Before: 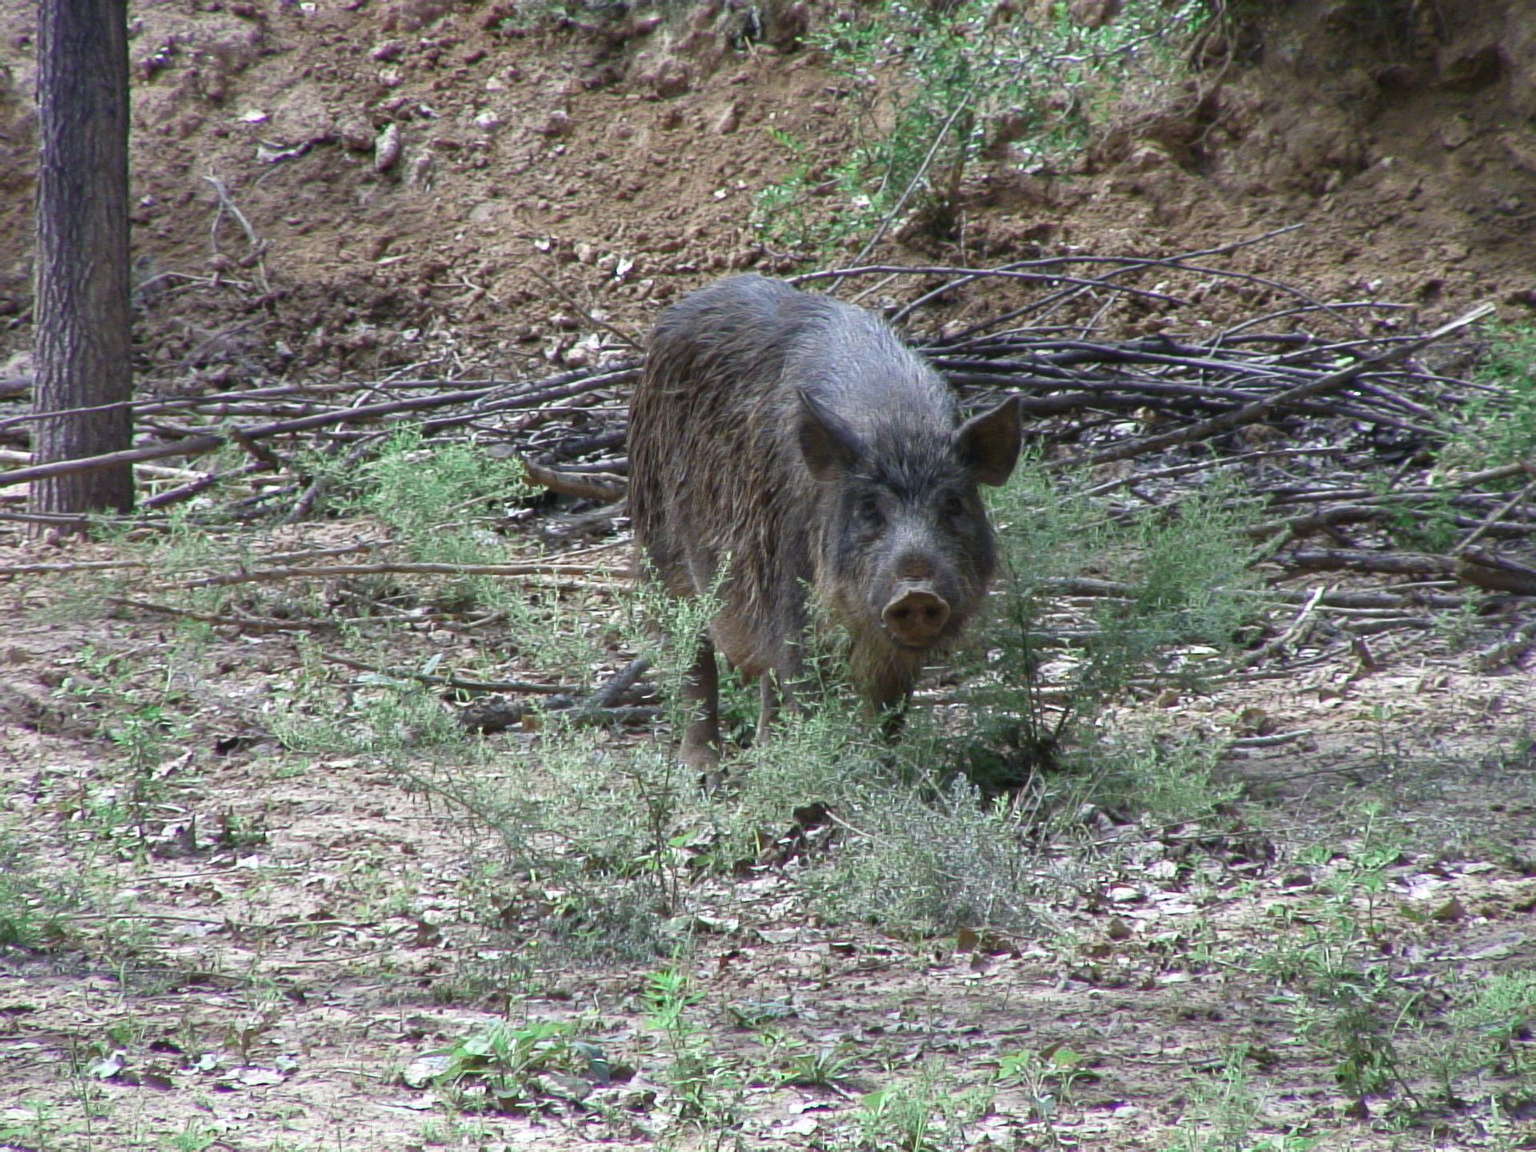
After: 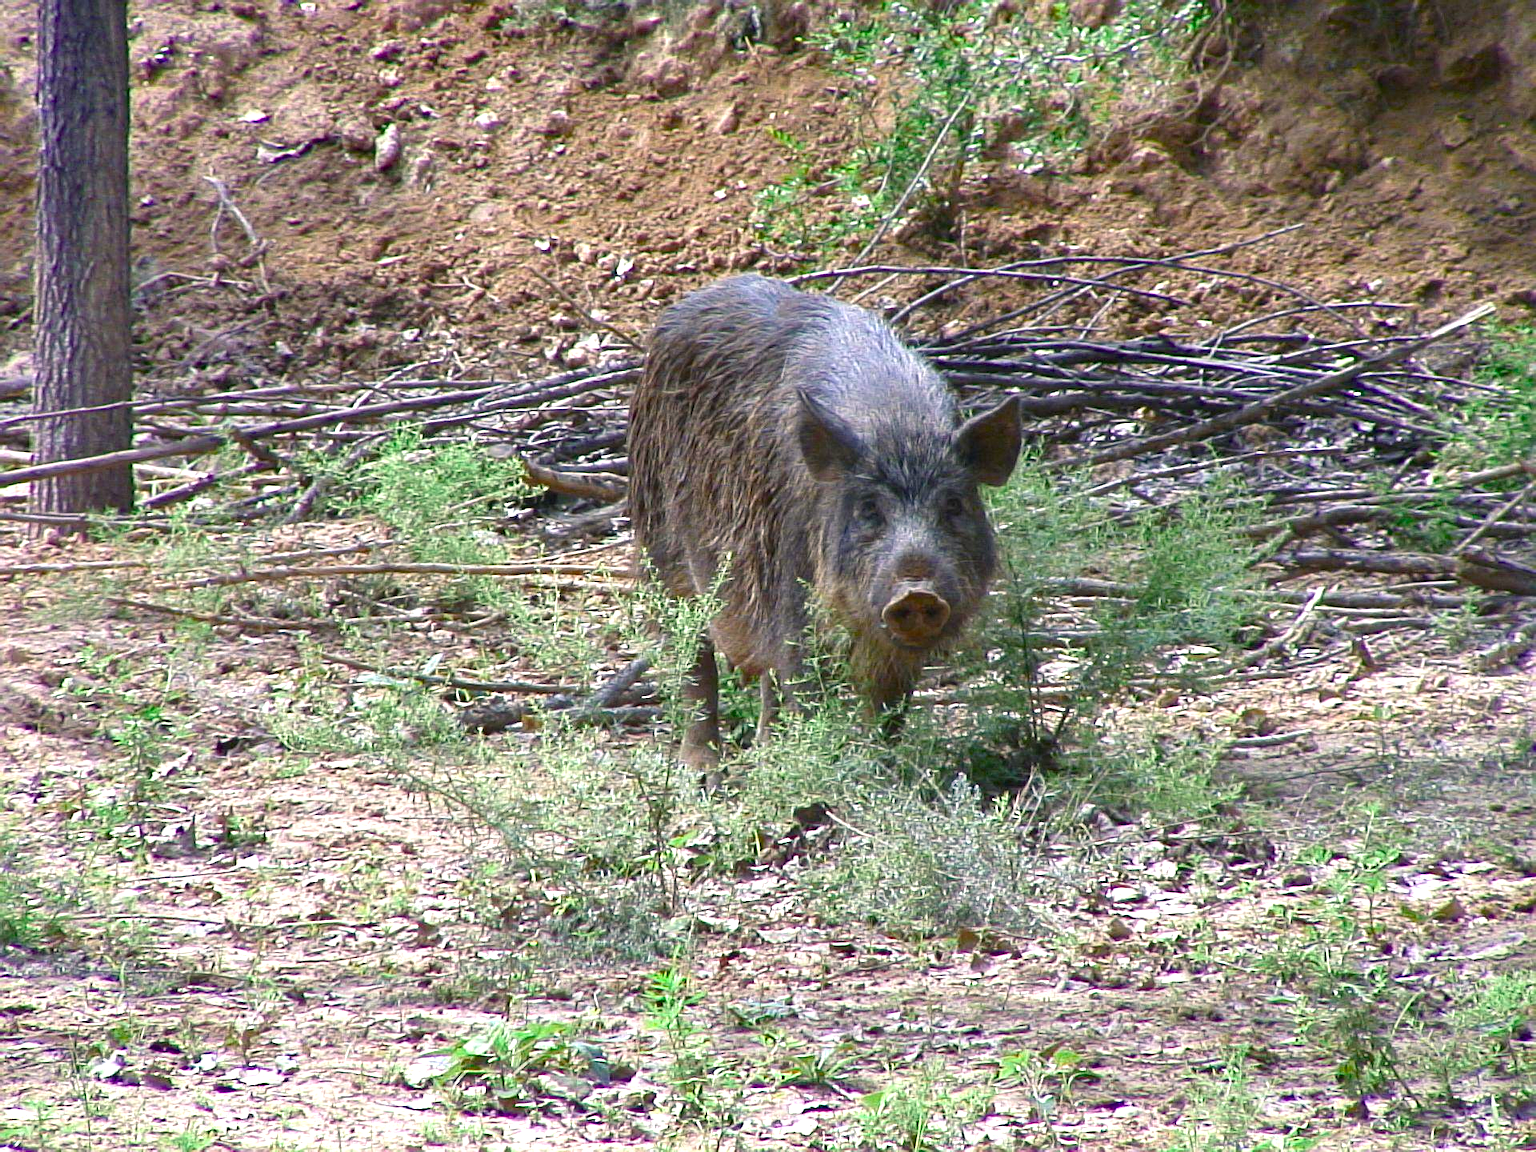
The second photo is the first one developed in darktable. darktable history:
exposure: exposure 0.602 EV, compensate exposure bias true, compensate highlight preservation false
sharpen: on, module defaults
color balance rgb: highlights gain › chroma 1.71%, highlights gain › hue 55.86°, perceptual saturation grading › global saturation 31.021%, global vibrance 15.79%, saturation formula JzAzBz (2021)
